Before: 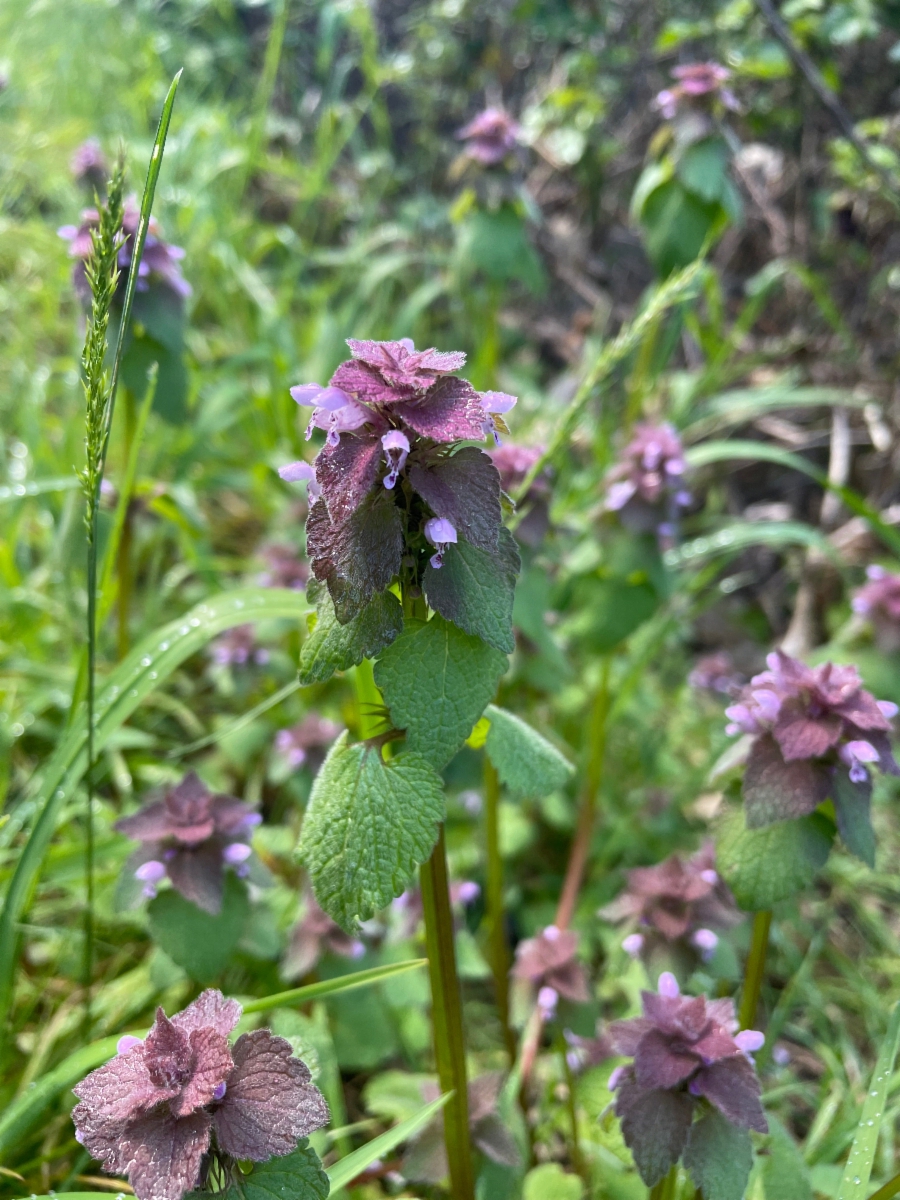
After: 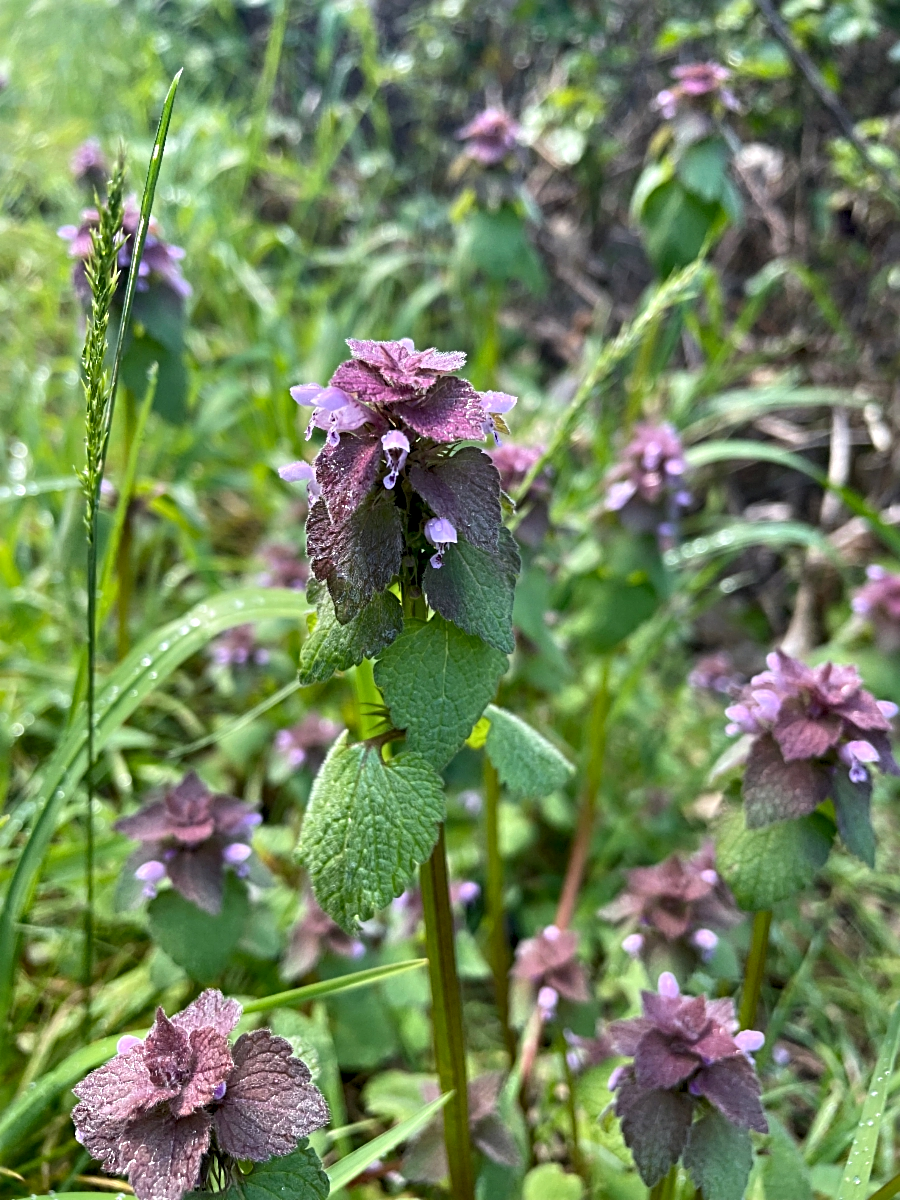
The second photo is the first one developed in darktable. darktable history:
color correction: highlights b* -0.032
sharpen: radius 3.093
contrast equalizer: y [[0.6 ×6], [0.55 ×6], [0 ×6], [0 ×6], [0 ×6]], mix 0.309
